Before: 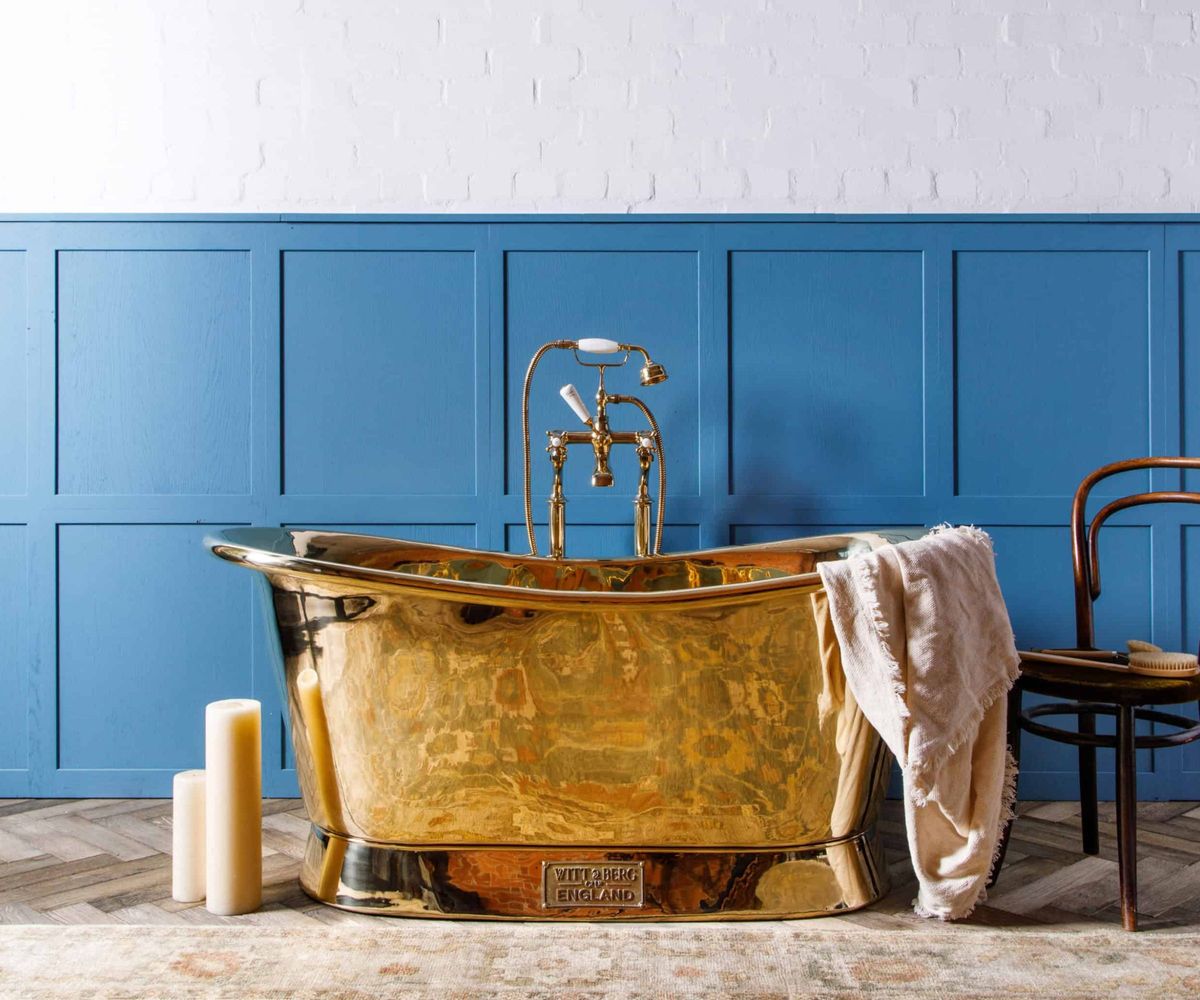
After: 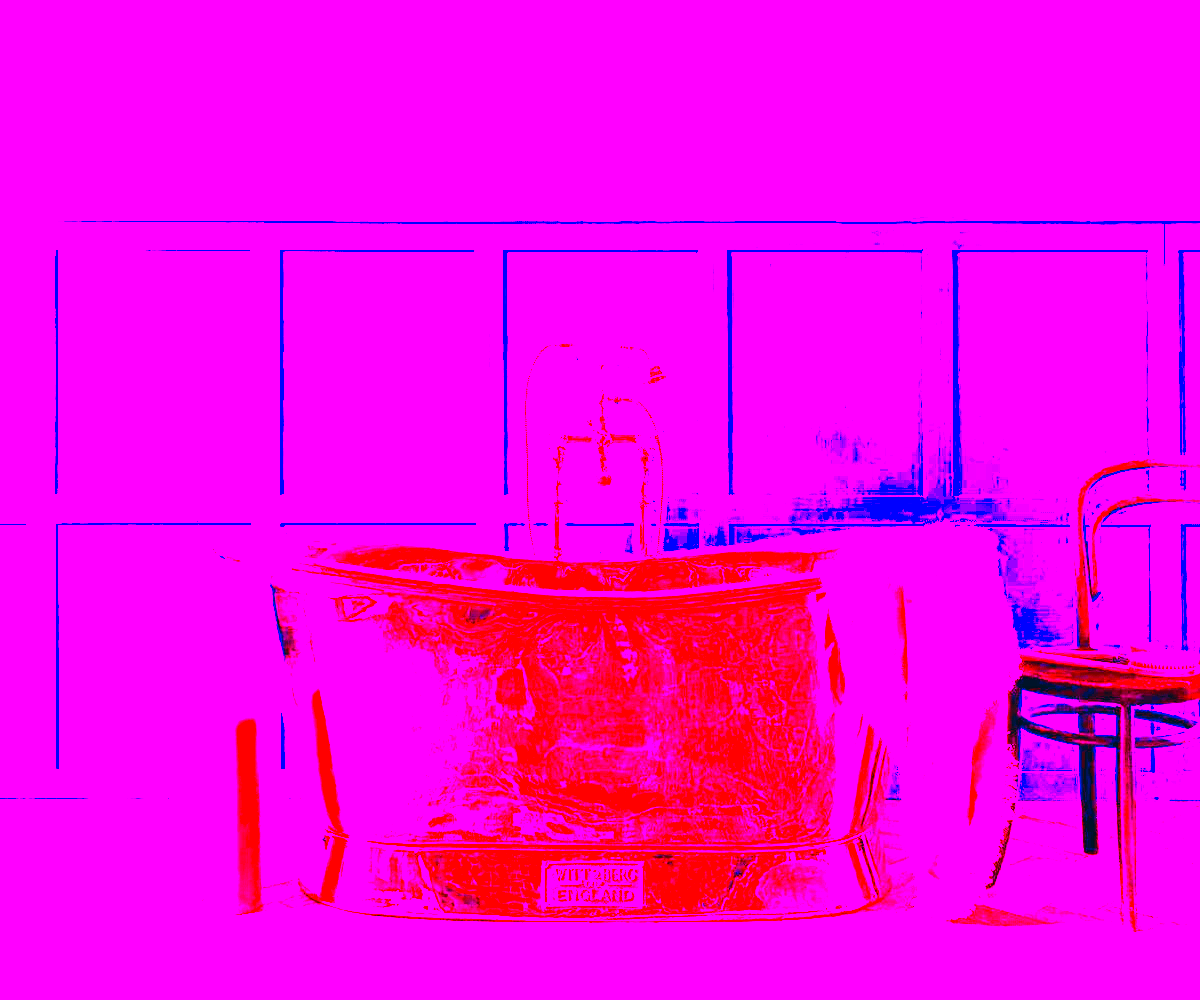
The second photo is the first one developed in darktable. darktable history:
color correction: highlights a* 17.03, highlights b* 0.205, shadows a* -15.38, shadows b* -14.56, saturation 1.5
white balance: red 8, blue 8
